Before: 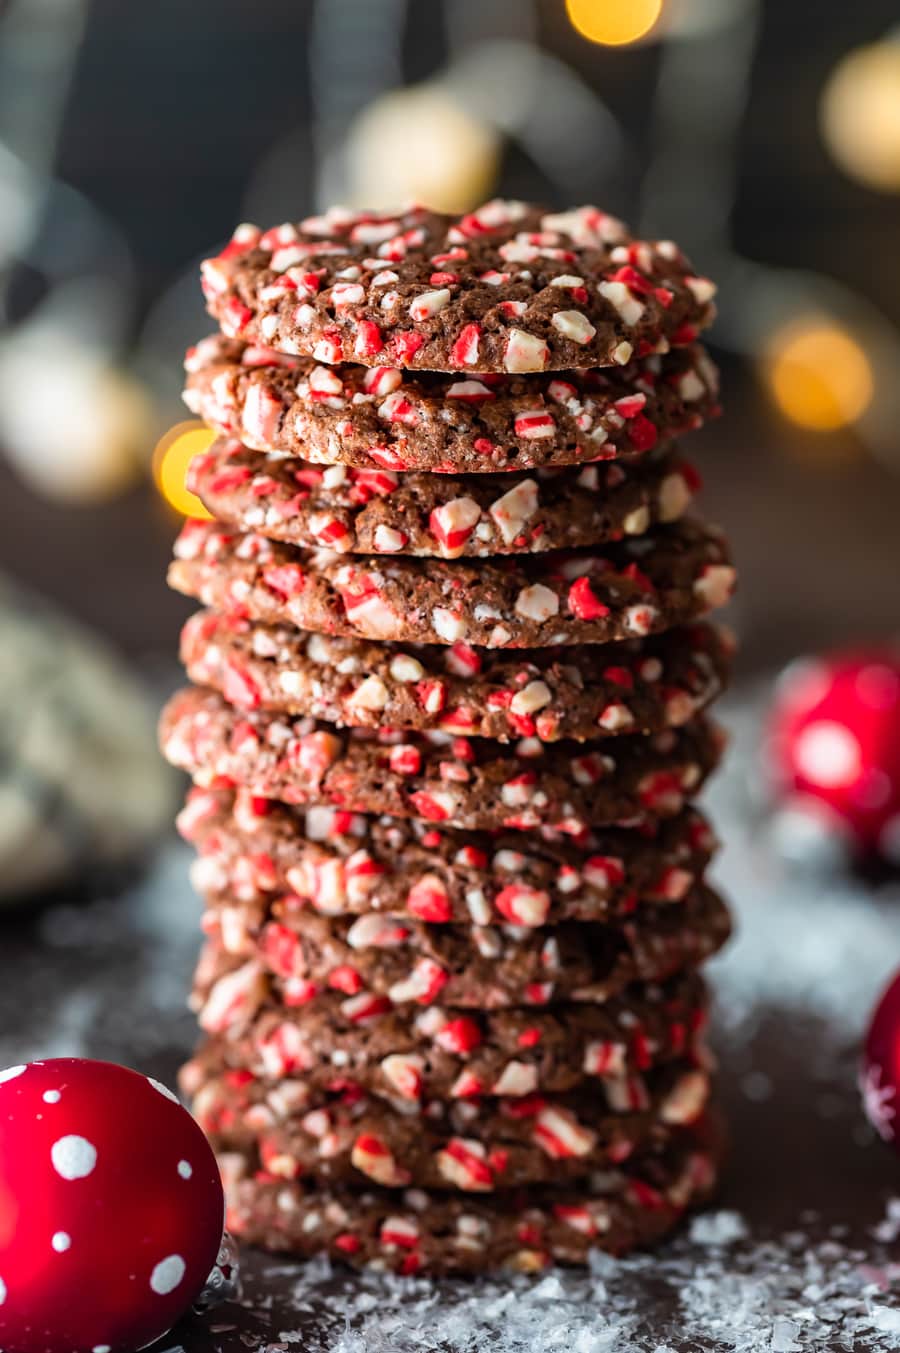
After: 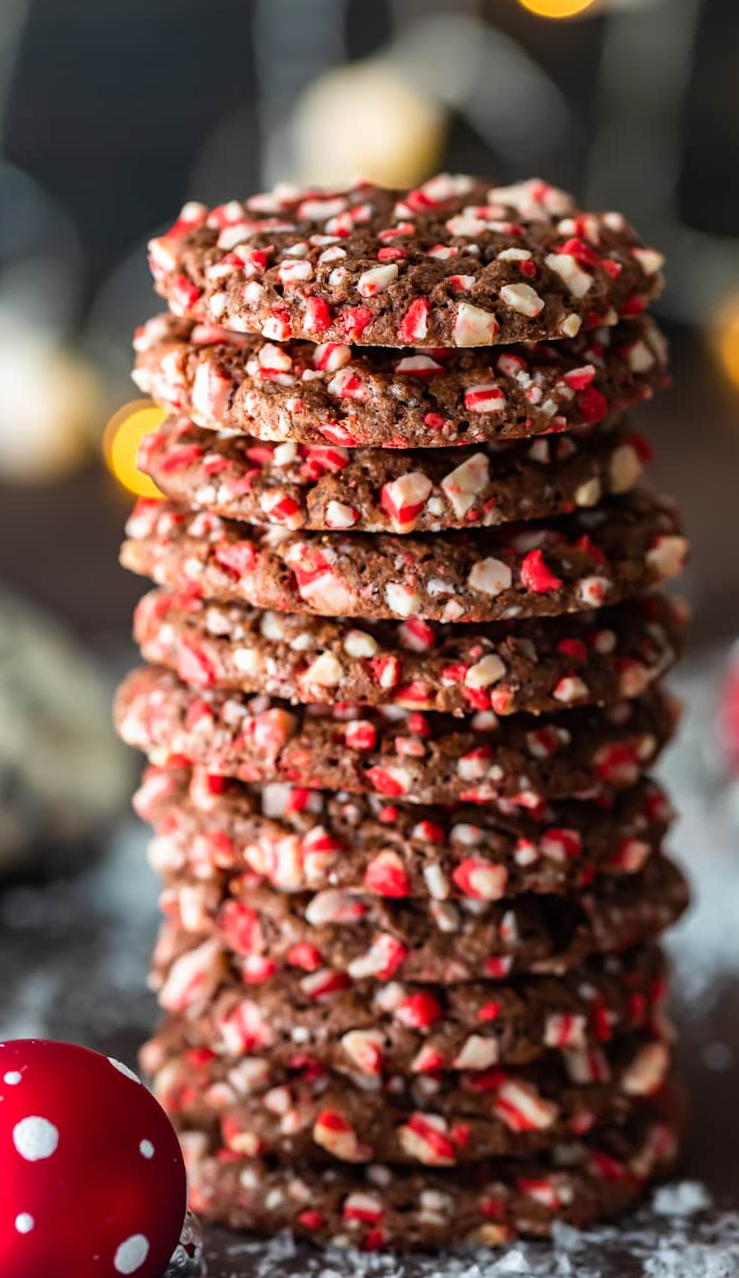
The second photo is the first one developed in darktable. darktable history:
crop and rotate: angle 0.934°, left 4.1%, top 0.728%, right 11.75%, bottom 2.51%
